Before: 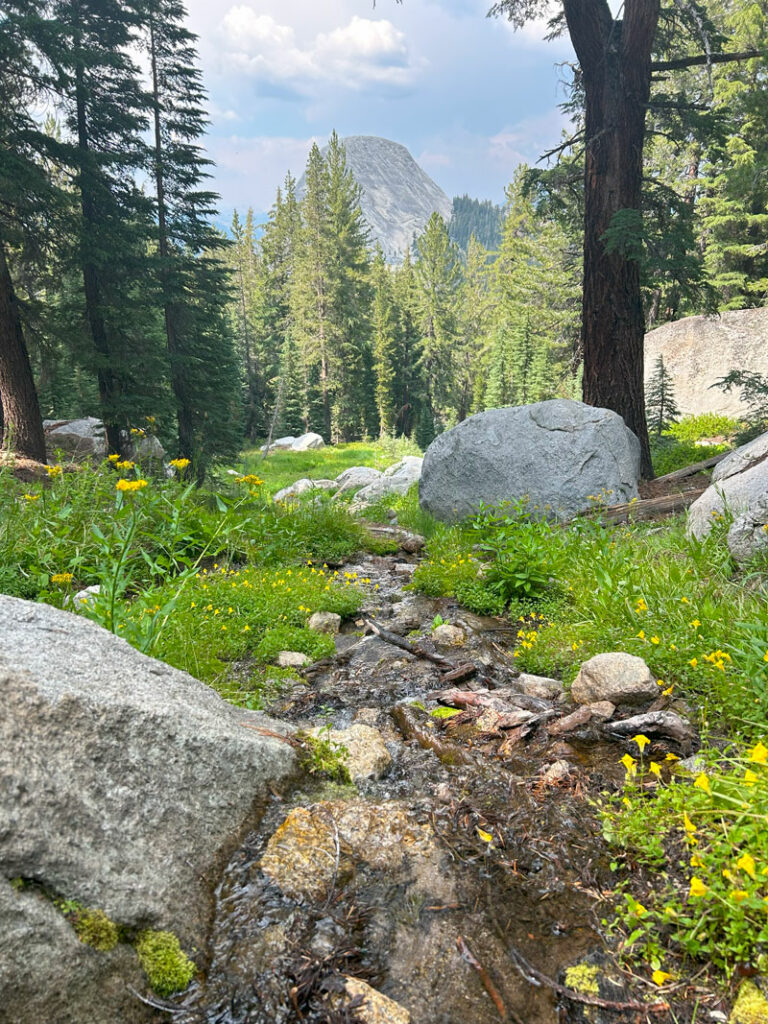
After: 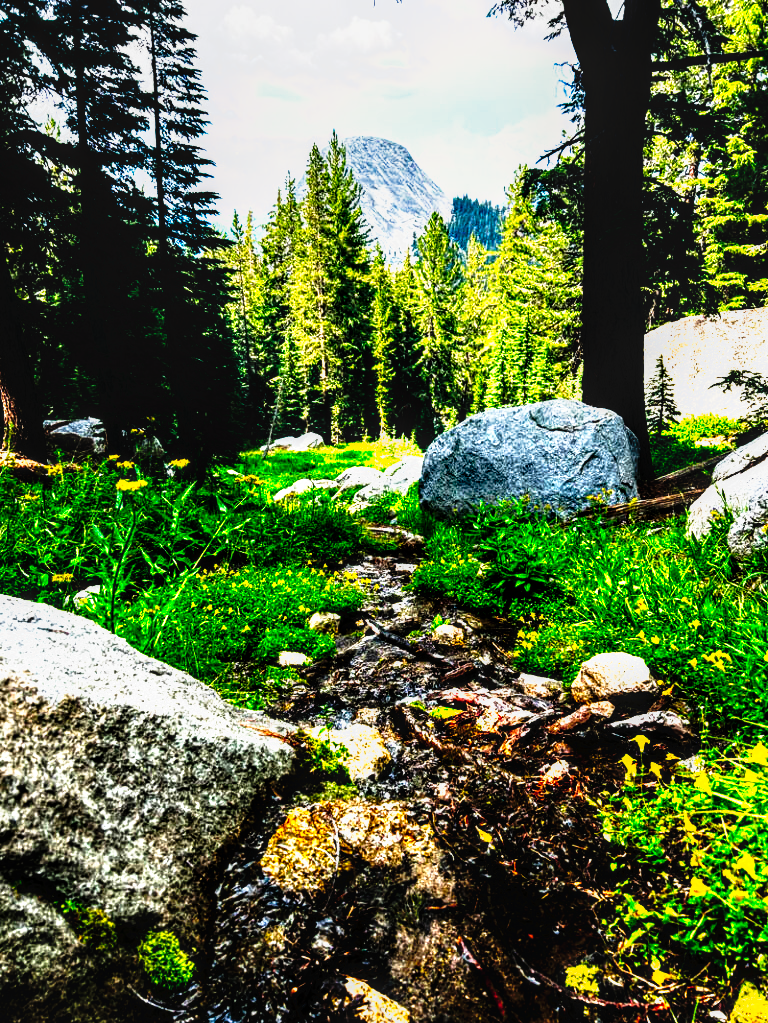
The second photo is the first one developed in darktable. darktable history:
local contrast: detail 138%
crop: bottom 0.075%
tone curve: curves: ch0 [(0, 0) (0.003, 0.005) (0.011, 0.005) (0.025, 0.006) (0.044, 0.008) (0.069, 0.01) (0.1, 0.012) (0.136, 0.015) (0.177, 0.019) (0.224, 0.017) (0.277, 0.015) (0.335, 0.018) (0.399, 0.043) (0.468, 0.118) (0.543, 0.349) (0.623, 0.591) (0.709, 0.88) (0.801, 0.983) (0.898, 0.973) (1, 1)], preserve colors none
